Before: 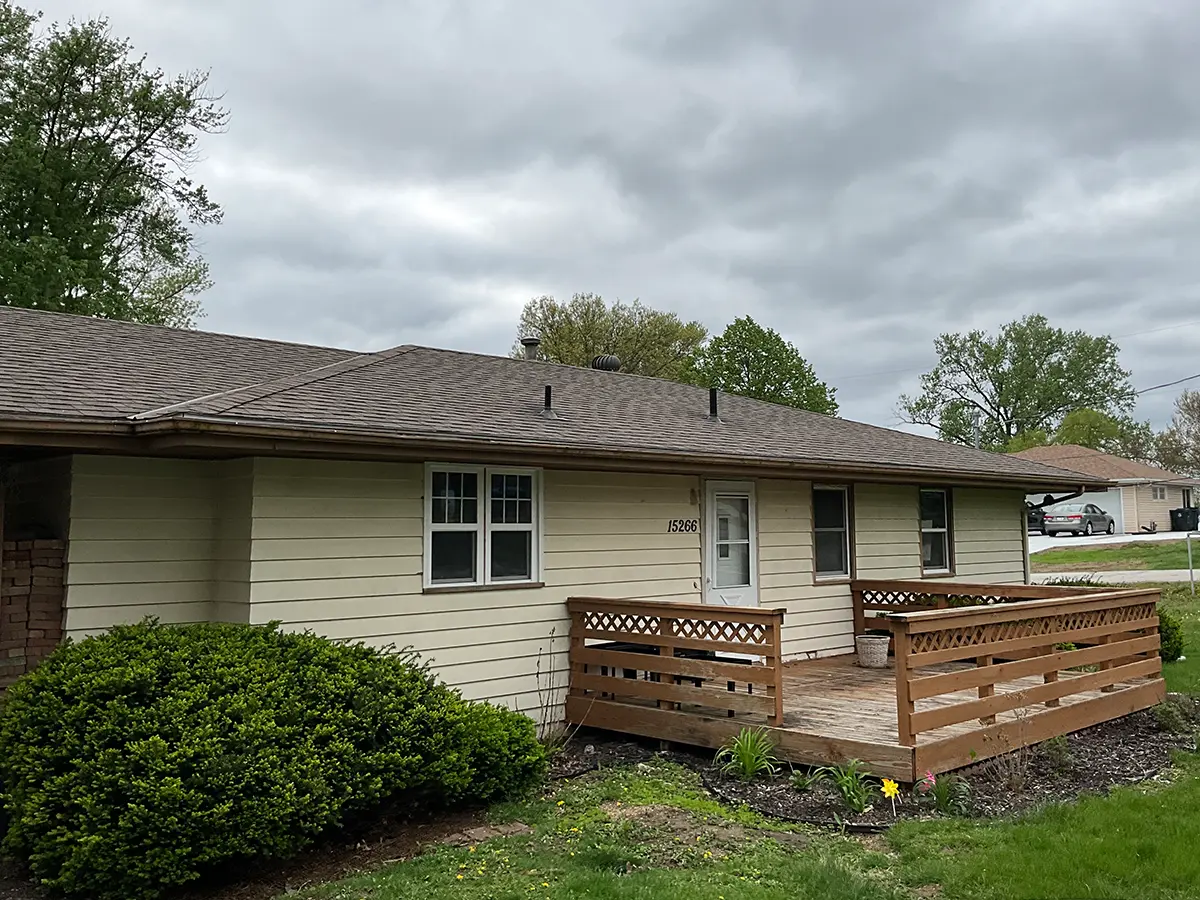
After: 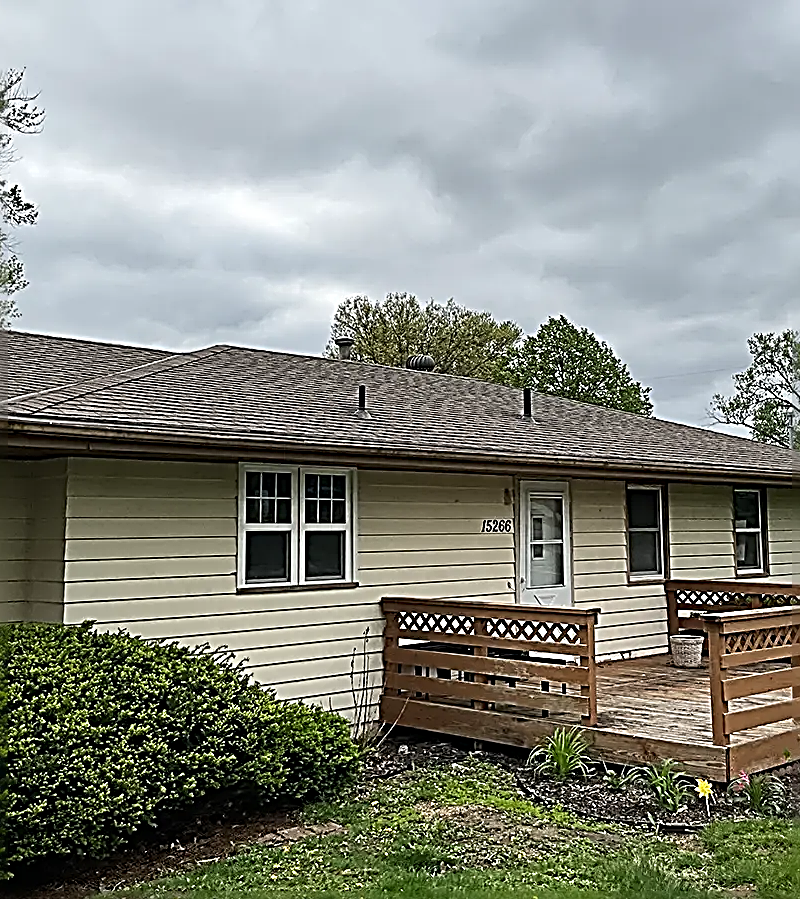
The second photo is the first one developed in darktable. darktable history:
crop and rotate: left 15.546%, right 17.787%
sharpen: radius 3.158, amount 1.731
